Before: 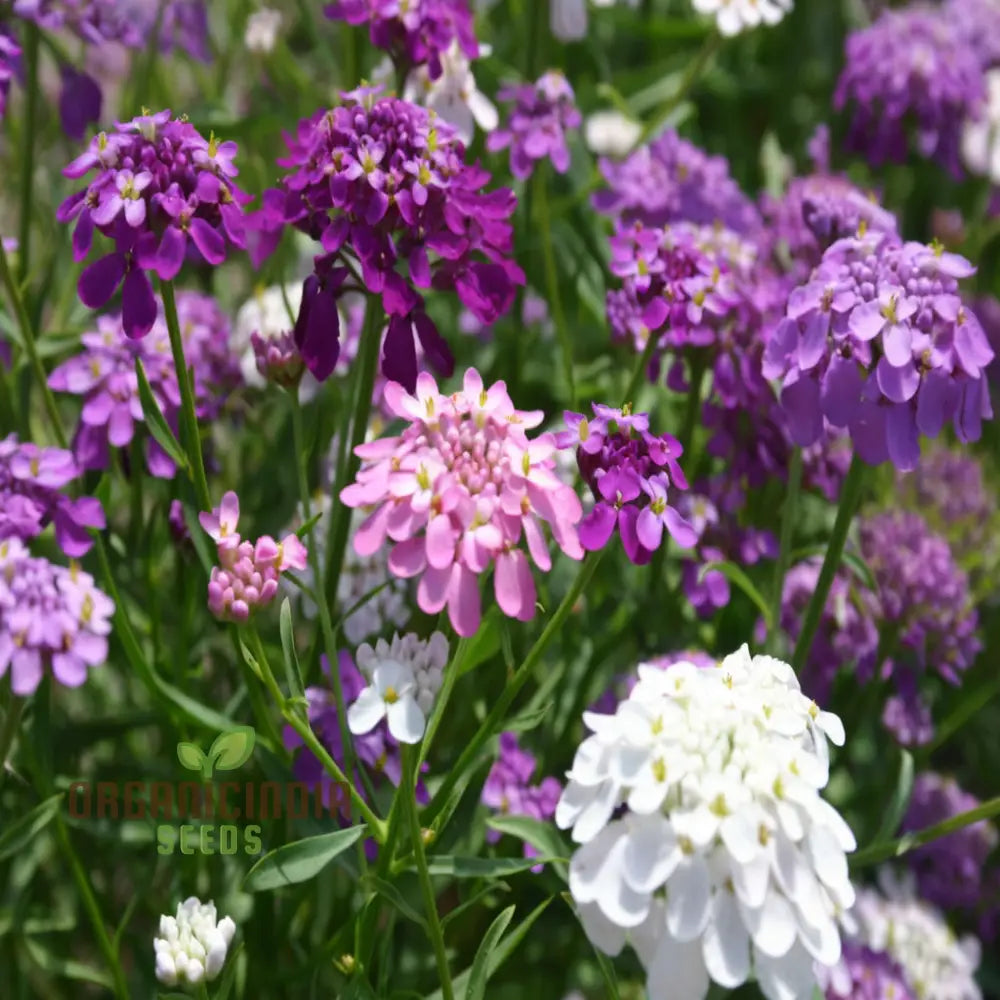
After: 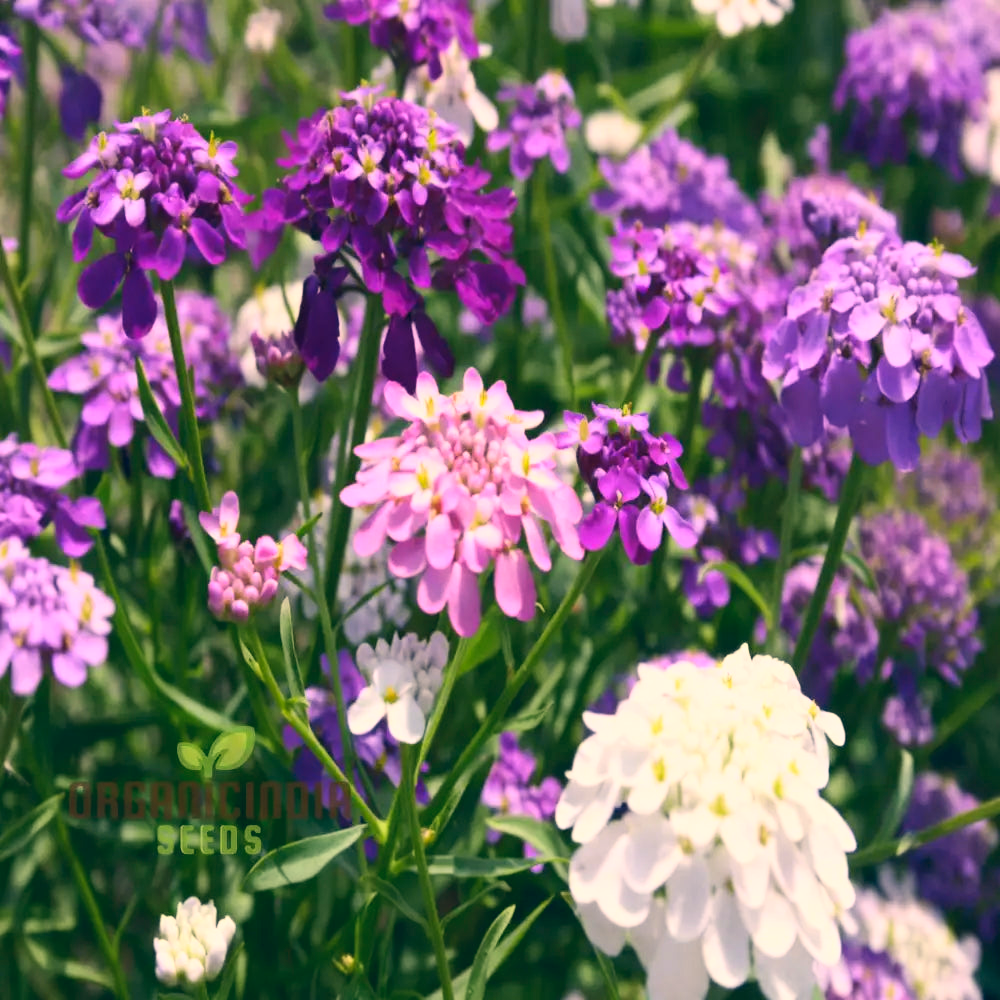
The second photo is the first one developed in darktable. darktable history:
contrast brightness saturation: contrast 0.199, brightness 0.144, saturation 0.143
color correction: highlights a* 10.36, highlights b* 14.73, shadows a* -9.81, shadows b* -15.12
